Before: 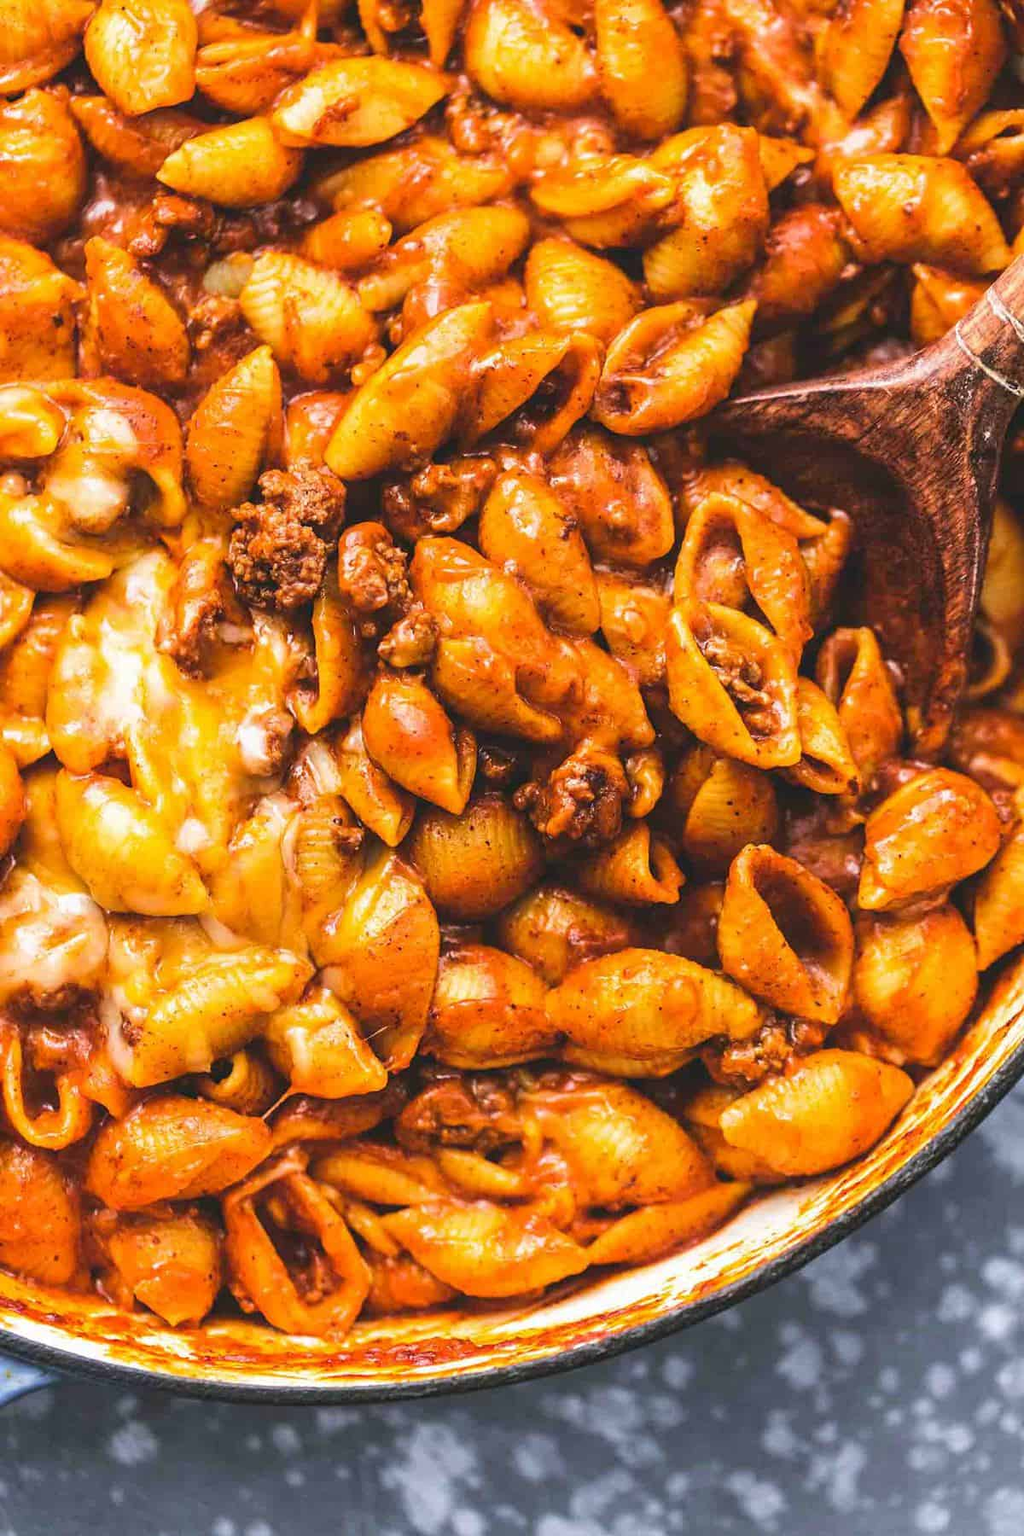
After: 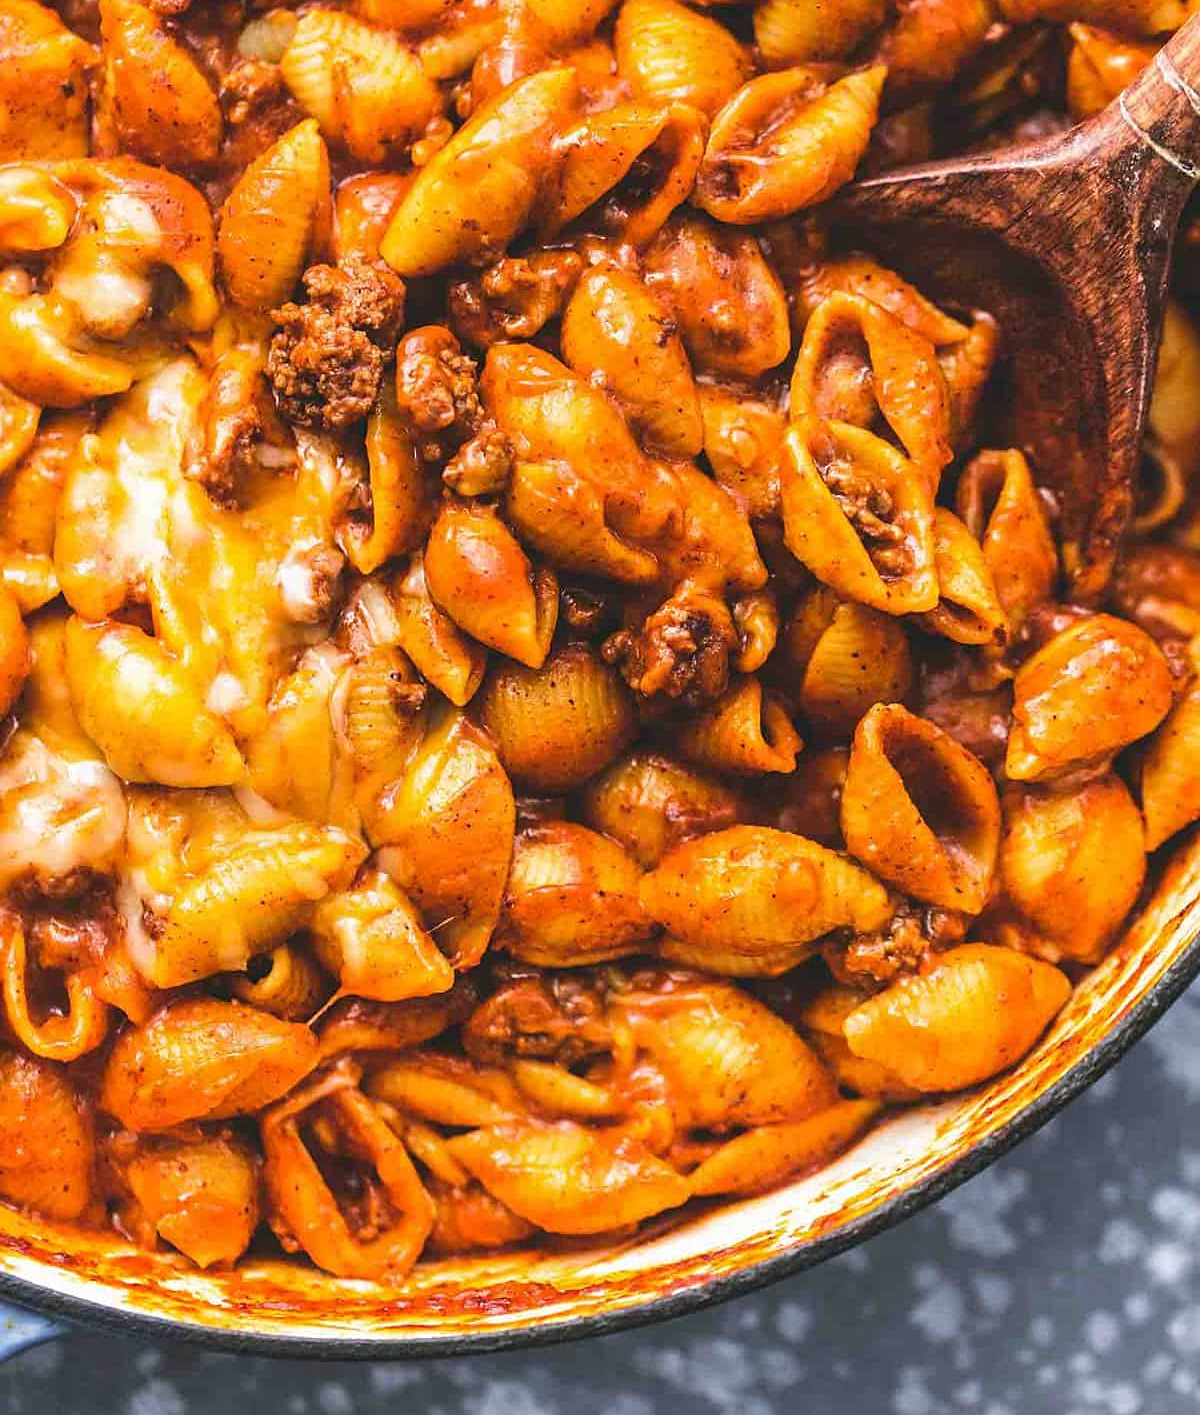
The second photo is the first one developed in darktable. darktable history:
sharpen: radius 1.246, amount 0.304, threshold 0.092
crop and rotate: top 15.901%, bottom 5.475%
